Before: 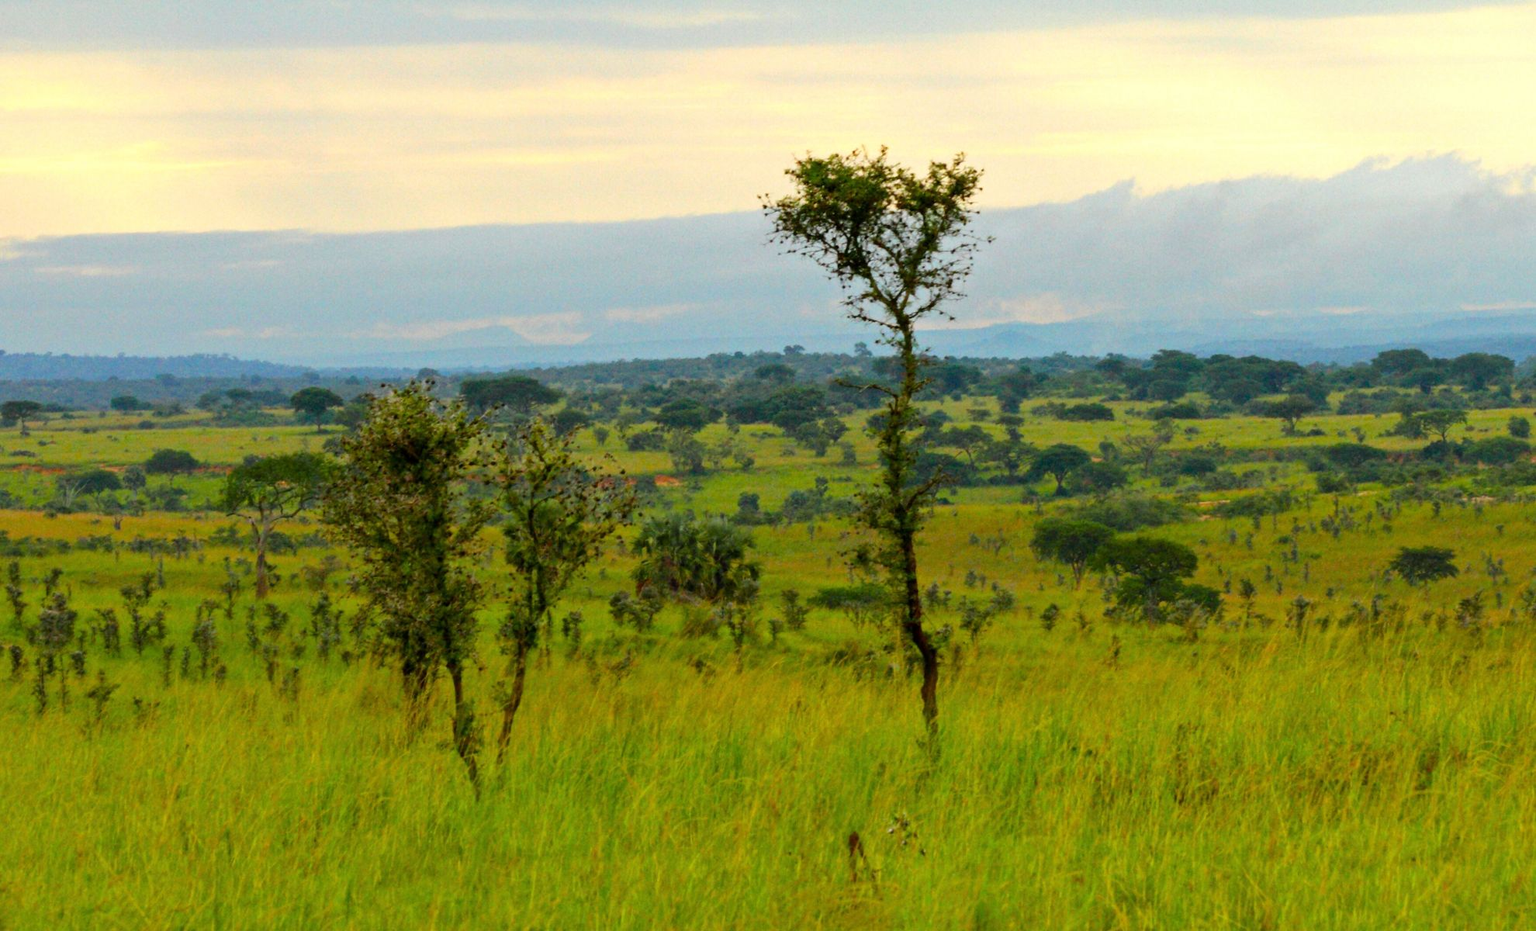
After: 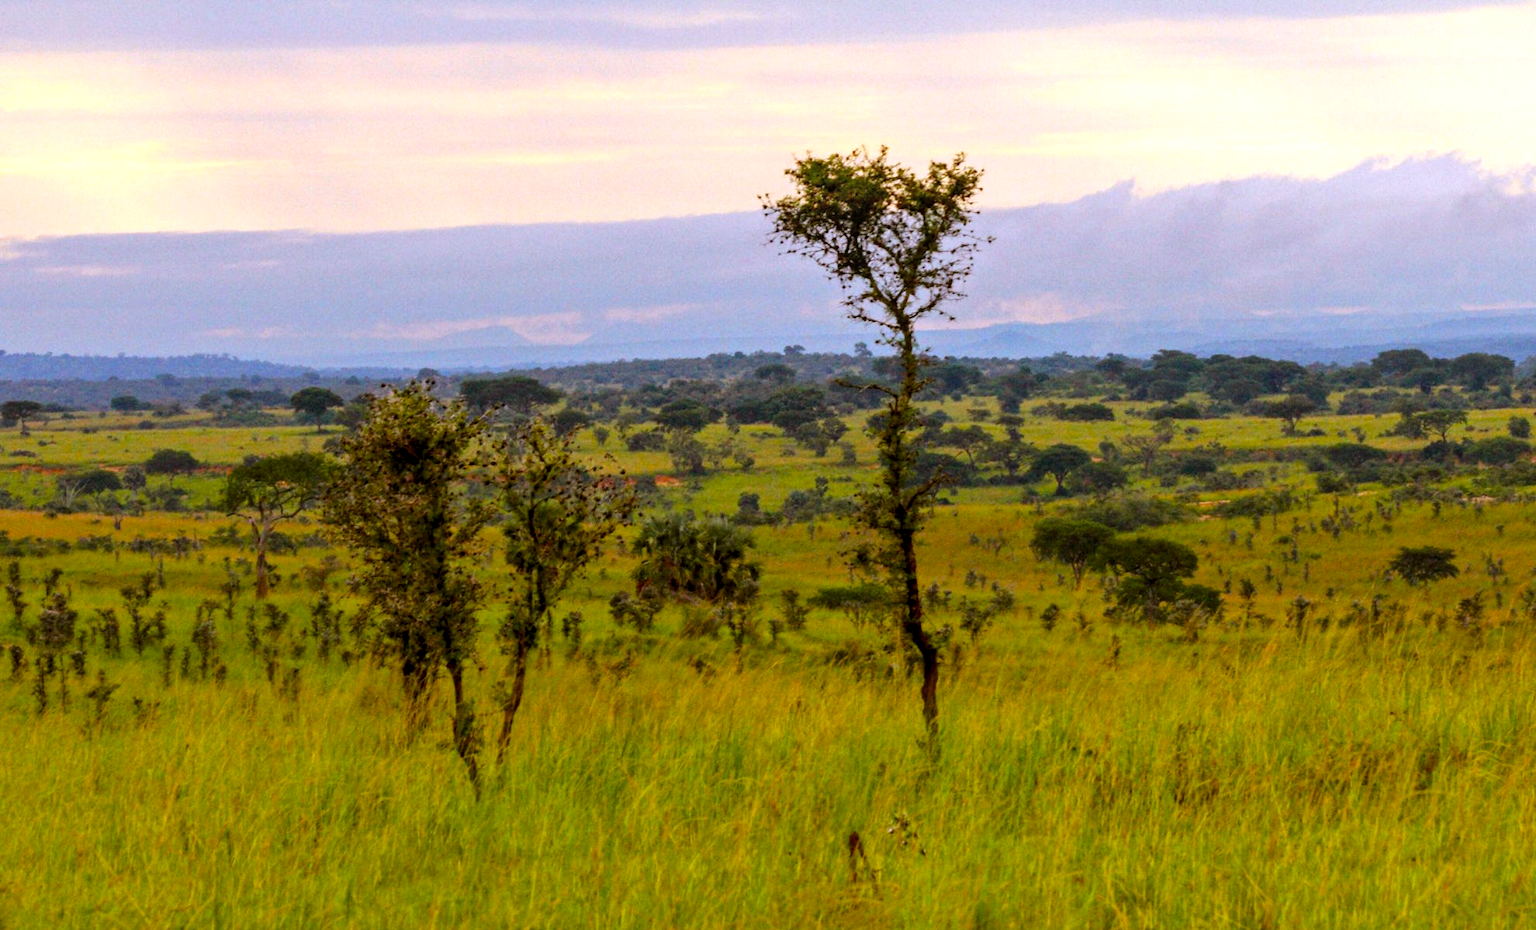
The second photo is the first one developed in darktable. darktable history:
contrast brightness saturation: saturation -0.04
local contrast: on, module defaults
white balance: red 1.042, blue 1.17
rgb levels: mode RGB, independent channels, levels [[0, 0.5, 1], [0, 0.521, 1], [0, 0.536, 1]]
